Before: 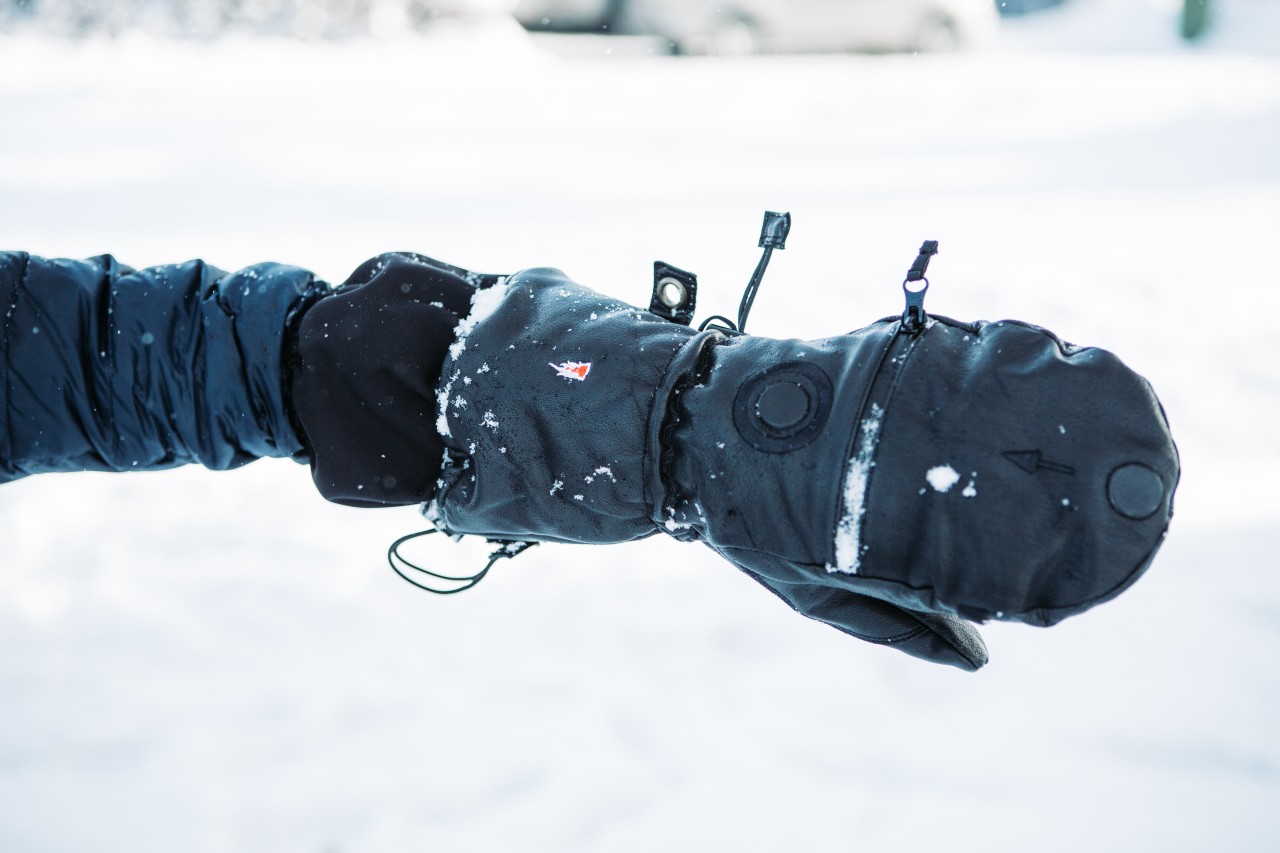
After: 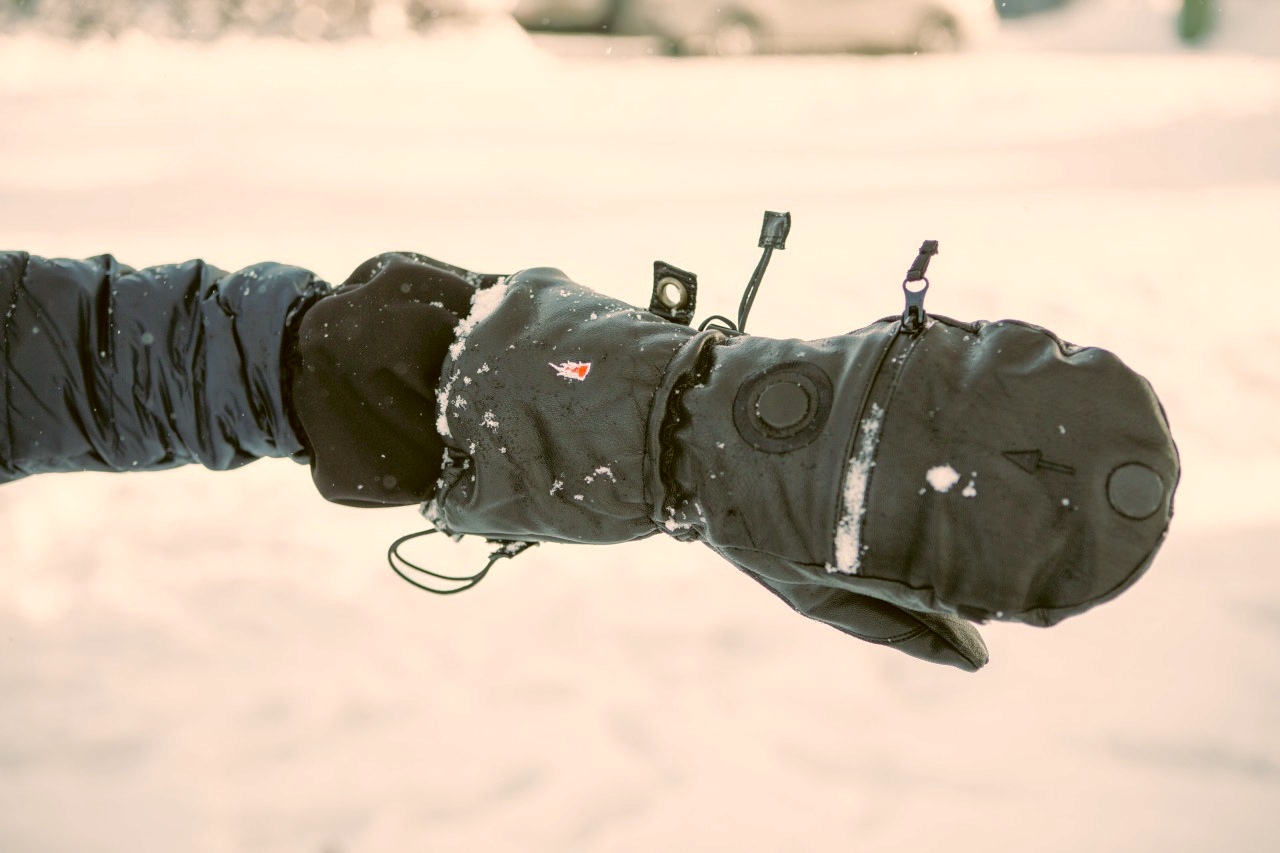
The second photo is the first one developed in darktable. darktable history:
color correction: highlights a* 8.98, highlights b* 15.09, shadows a* -0.49, shadows b* 26.52
shadows and highlights: on, module defaults
